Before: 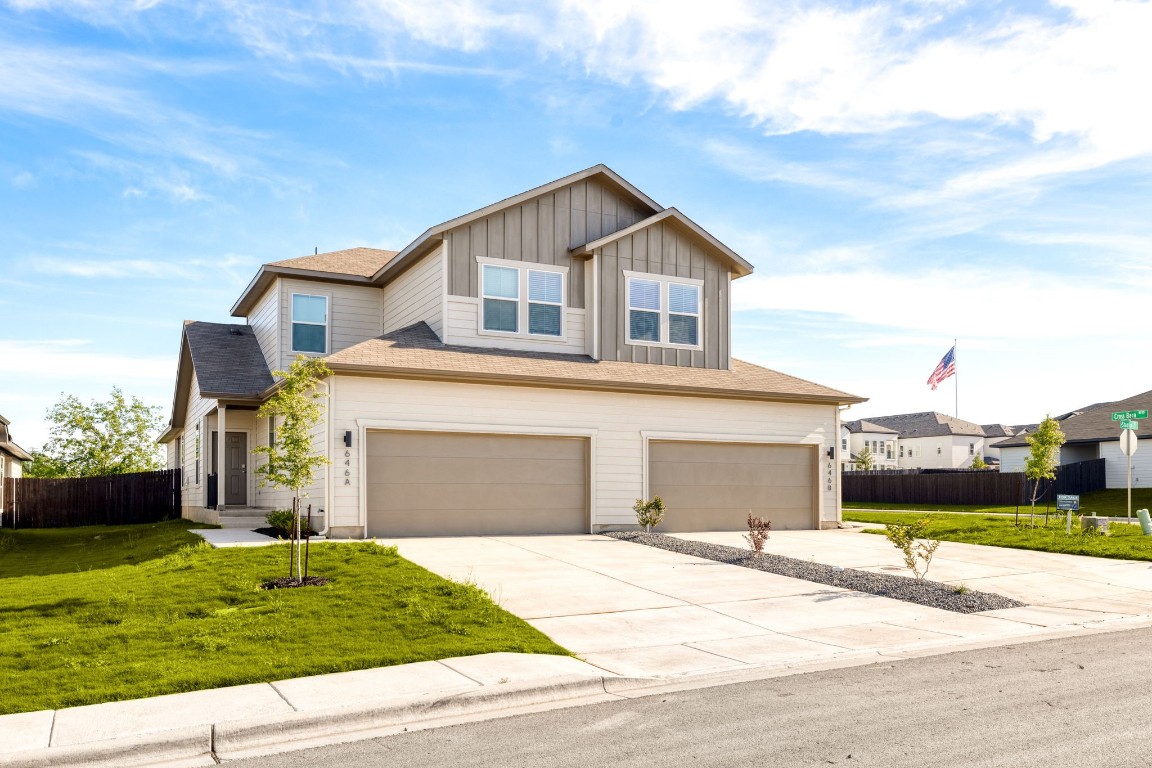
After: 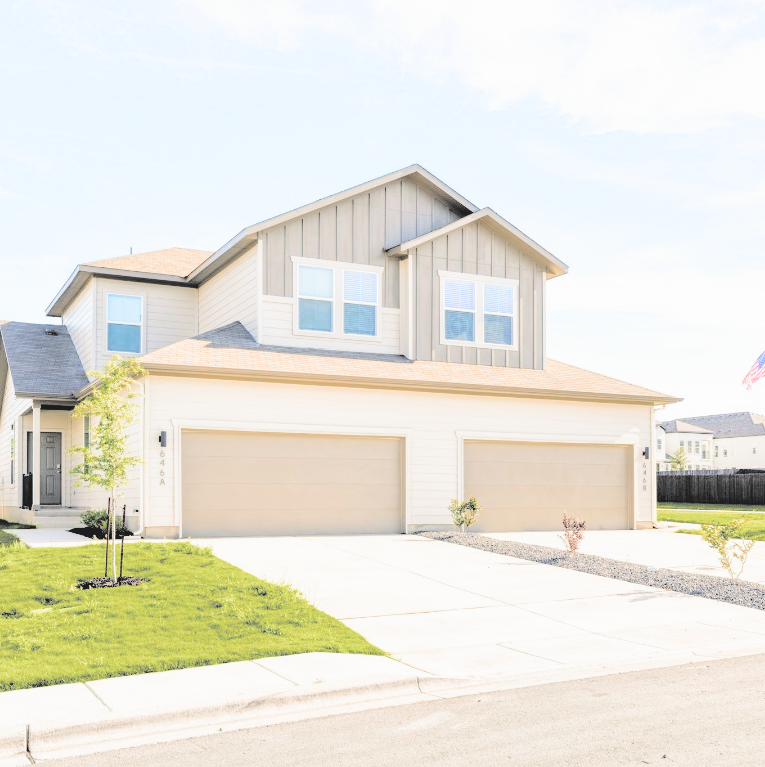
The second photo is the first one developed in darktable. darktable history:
contrast brightness saturation: brightness 0.995
filmic rgb: black relative exposure -4.96 EV, white relative exposure 2.82 EV, hardness 3.71, color science v4 (2020), iterations of high-quality reconstruction 10
color balance rgb: shadows lift › chroma 7.452%, shadows lift › hue 243.95°, perceptual saturation grading › global saturation 0.16%, global vibrance 20%
crop and rotate: left 16.077%, right 17.51%
